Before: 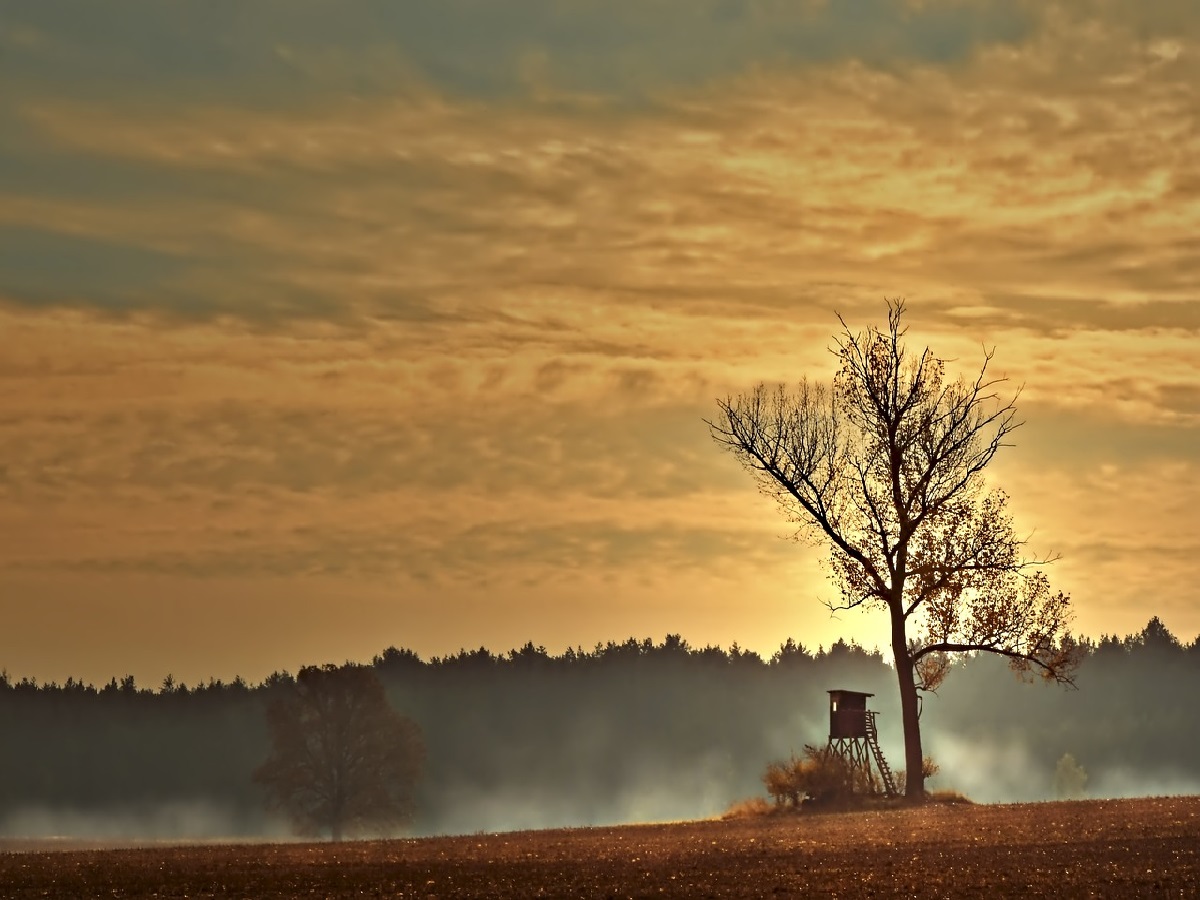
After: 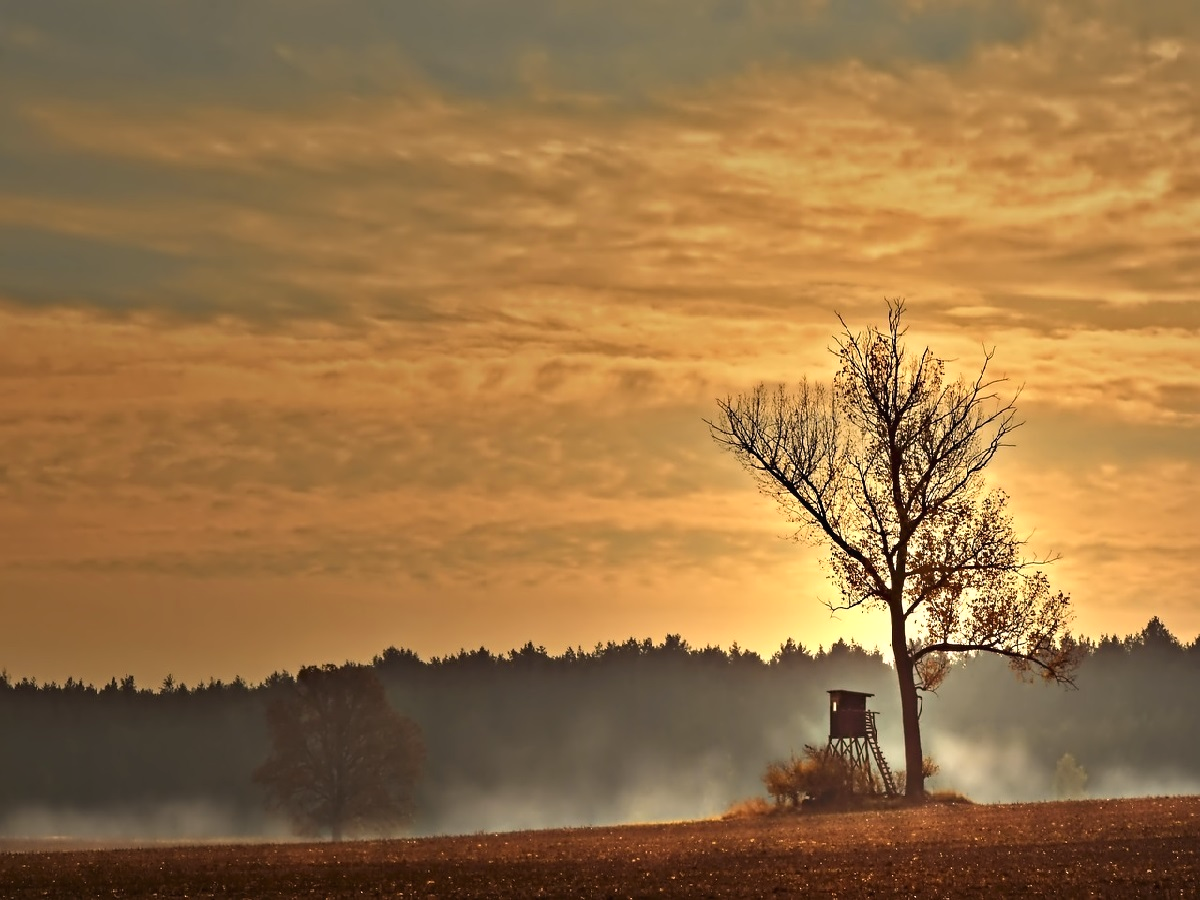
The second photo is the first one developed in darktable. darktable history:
exposure: black level correction -0.001, exposure 0.08 EV, compensate highlight preservation false
color correction: highlights a* 7.48, highlights b* 4.07
